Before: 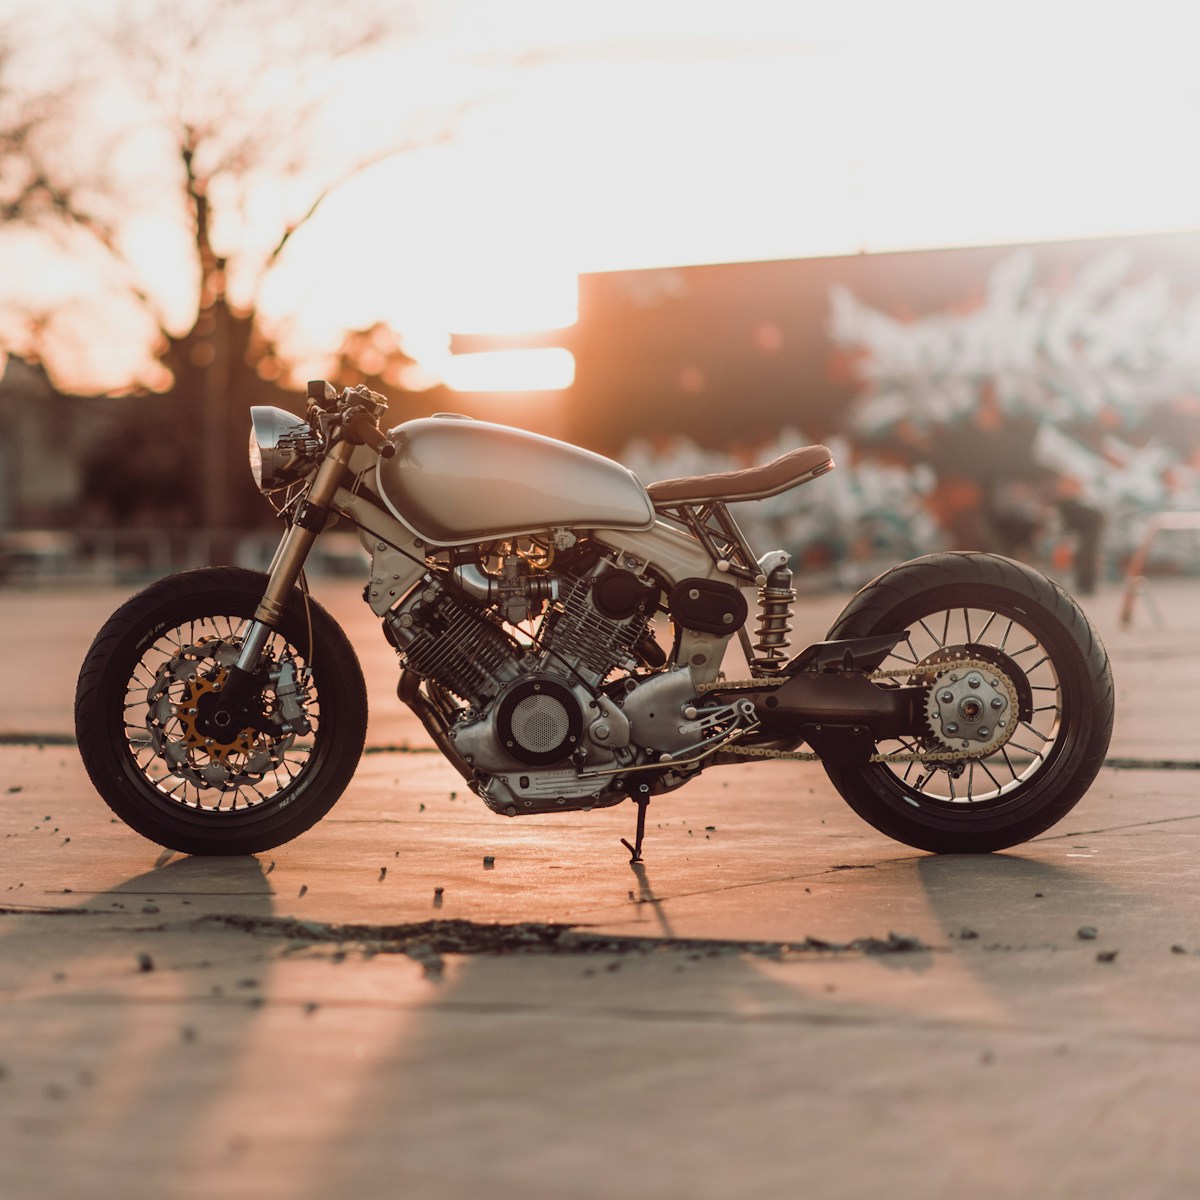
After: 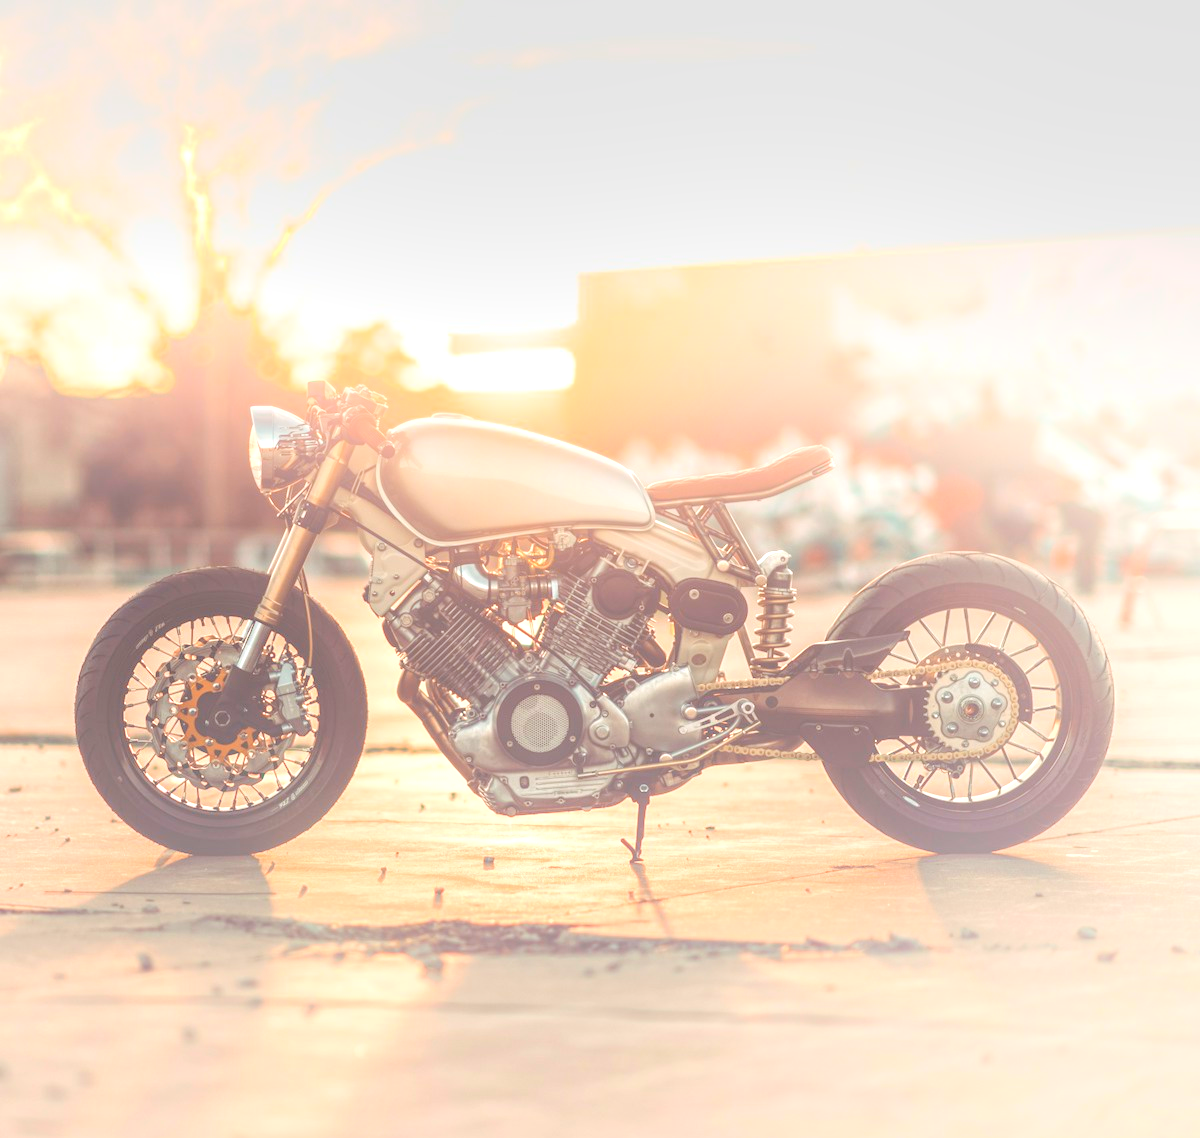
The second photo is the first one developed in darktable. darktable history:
local contrast: highlights 99%, shadows 86%, detail 160%, midtone range 0.2
bloom: size 40%
crop and rotate: top 0%, bottom 5.097%
exposure: black level correction 0, exposure 1.1 EV, compensate highlight preservation false
